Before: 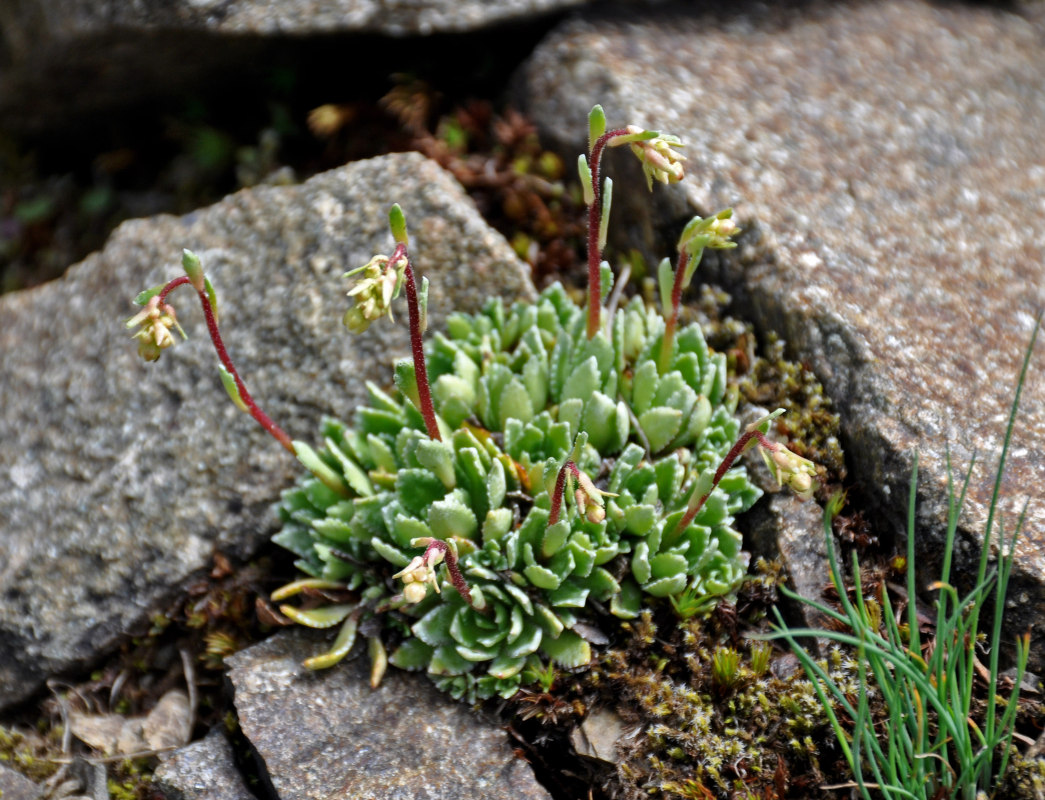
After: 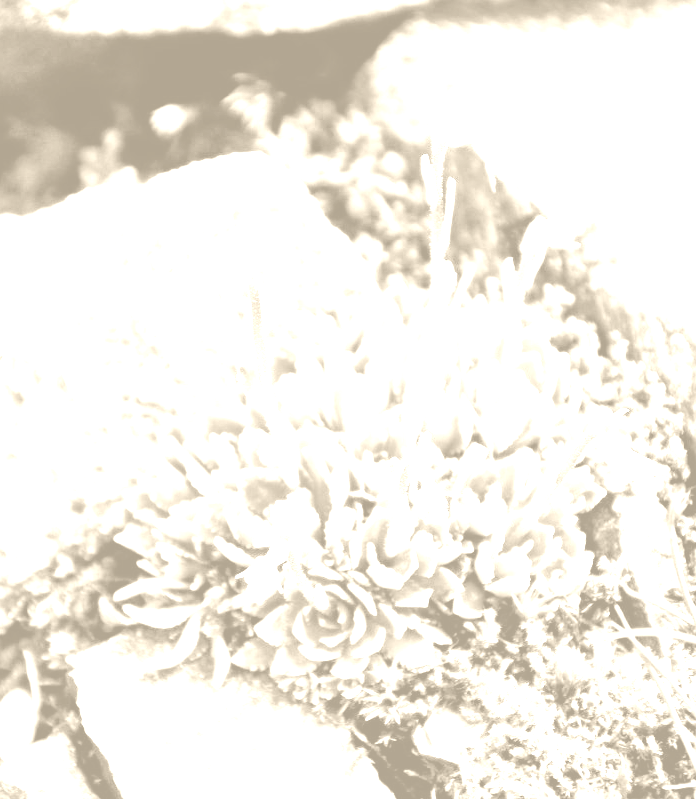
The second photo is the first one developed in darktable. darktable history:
crop and rotate: left 15.055%, right 18.278%
colorize: hue 36°, saturation 71%, lightness 80.79%
white balance: red 4.26, blue 1.802
